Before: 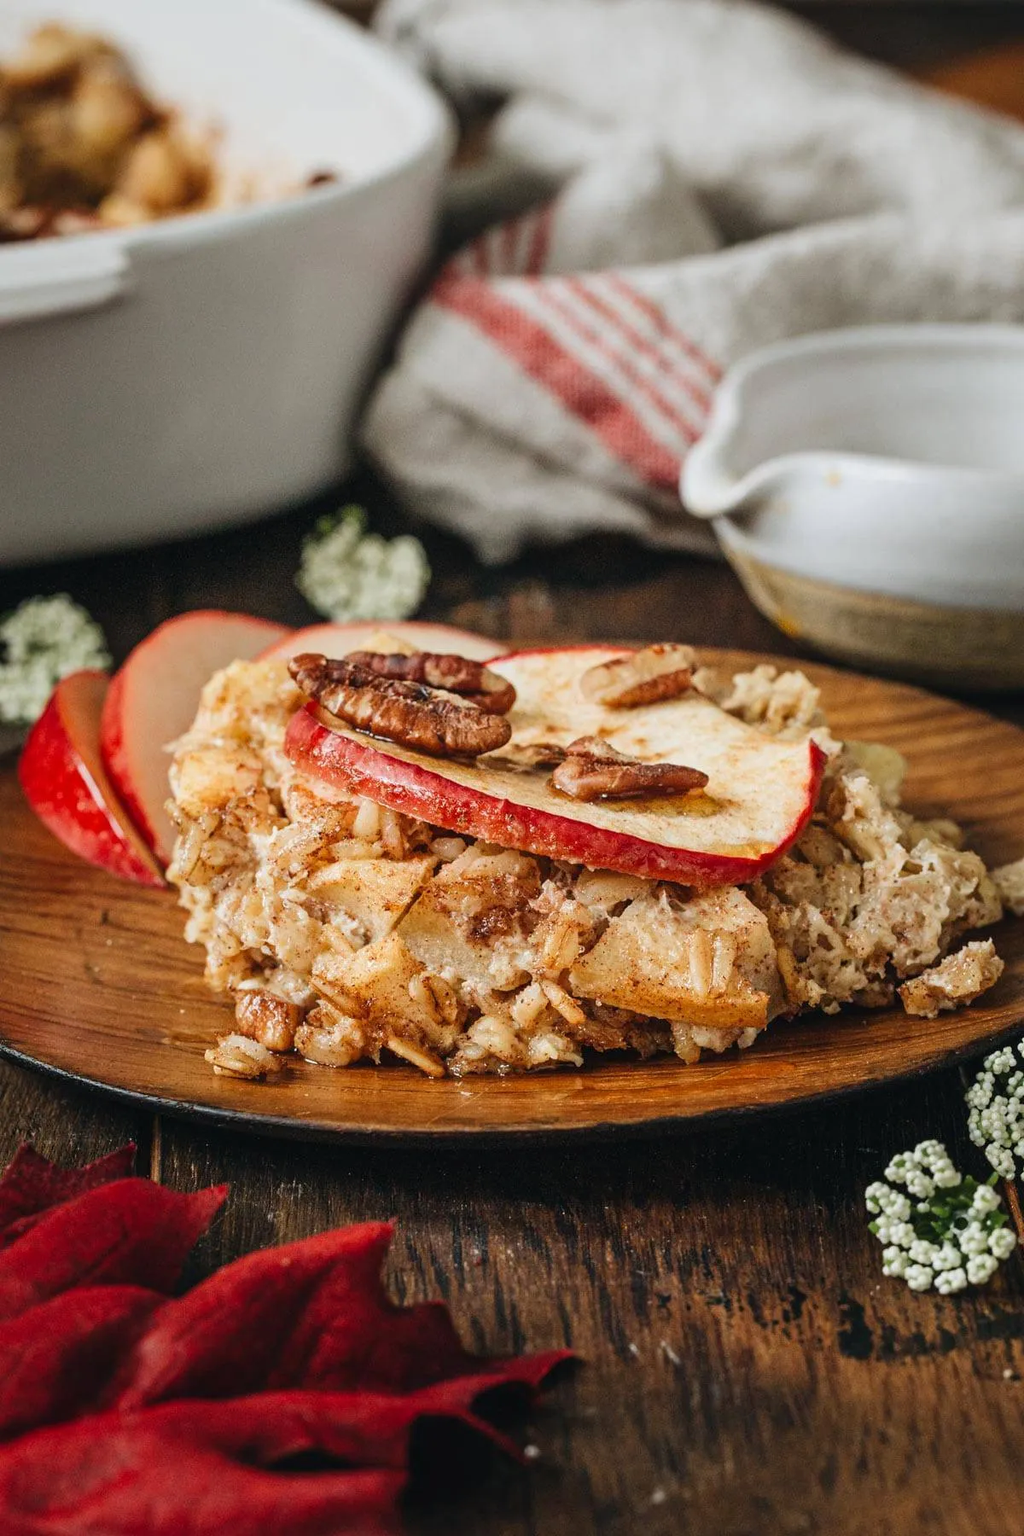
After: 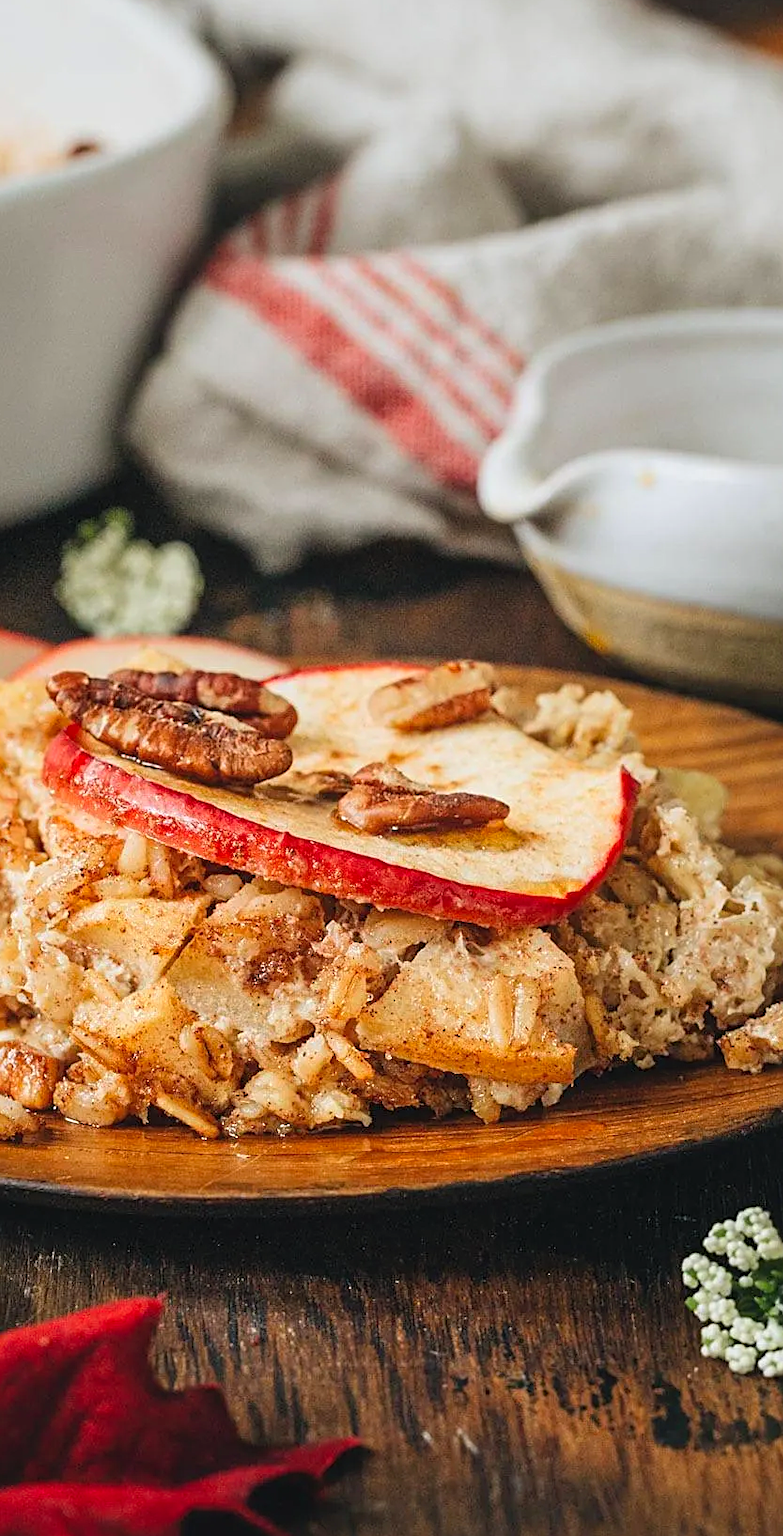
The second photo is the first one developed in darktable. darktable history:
sharpen: on, module defaults
contrast brightness saturation: brightness 0.09, saturation 0.19
crop and rotate: left 24.034%, top 2.838%, right 6.406%, bottom 6.299%
